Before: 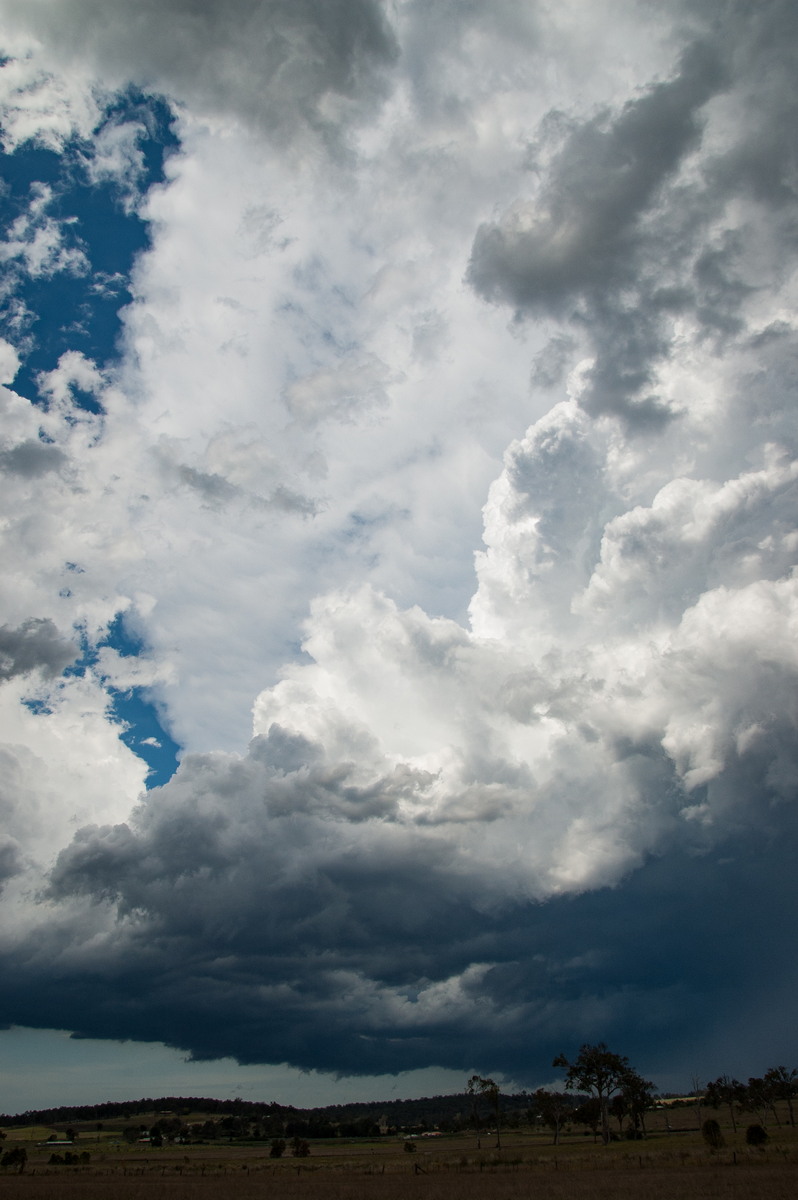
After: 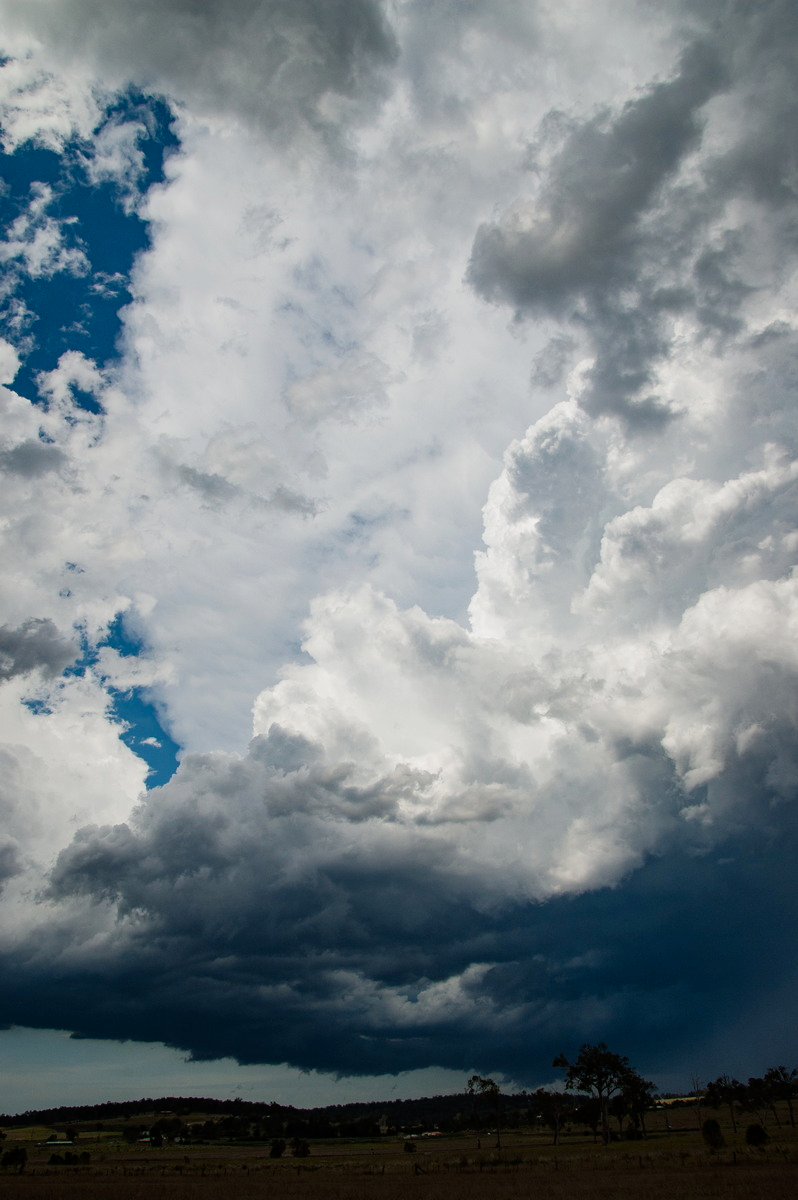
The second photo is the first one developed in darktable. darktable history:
tone curve: curves: ch0 [(0, 0) (0.068, 0.031) (0.183, 0.13) (0.341, 0.319) (0.547, 0.545) (0.828, 0.817) (1, 0.968)]; ch1 [(0, 0) (0.23, 0.166) (0.34, 0.308) (0.371, 0.337) (0.429, 0.408) (0.477, 0.466) (0.499, 0.5) (0.529, 0.528) (0.559, 0.578) (0.743, 0.798) (1, 1)]; ch2 [(0, 0) (0.431, 0.419) (0.495, 0.502) (0.524, 0.525) (0.568, 0.543) (0.6, 0.597) (0.634, 0.644) (0.728, 0.722) (1, 1)], preserve colors none
